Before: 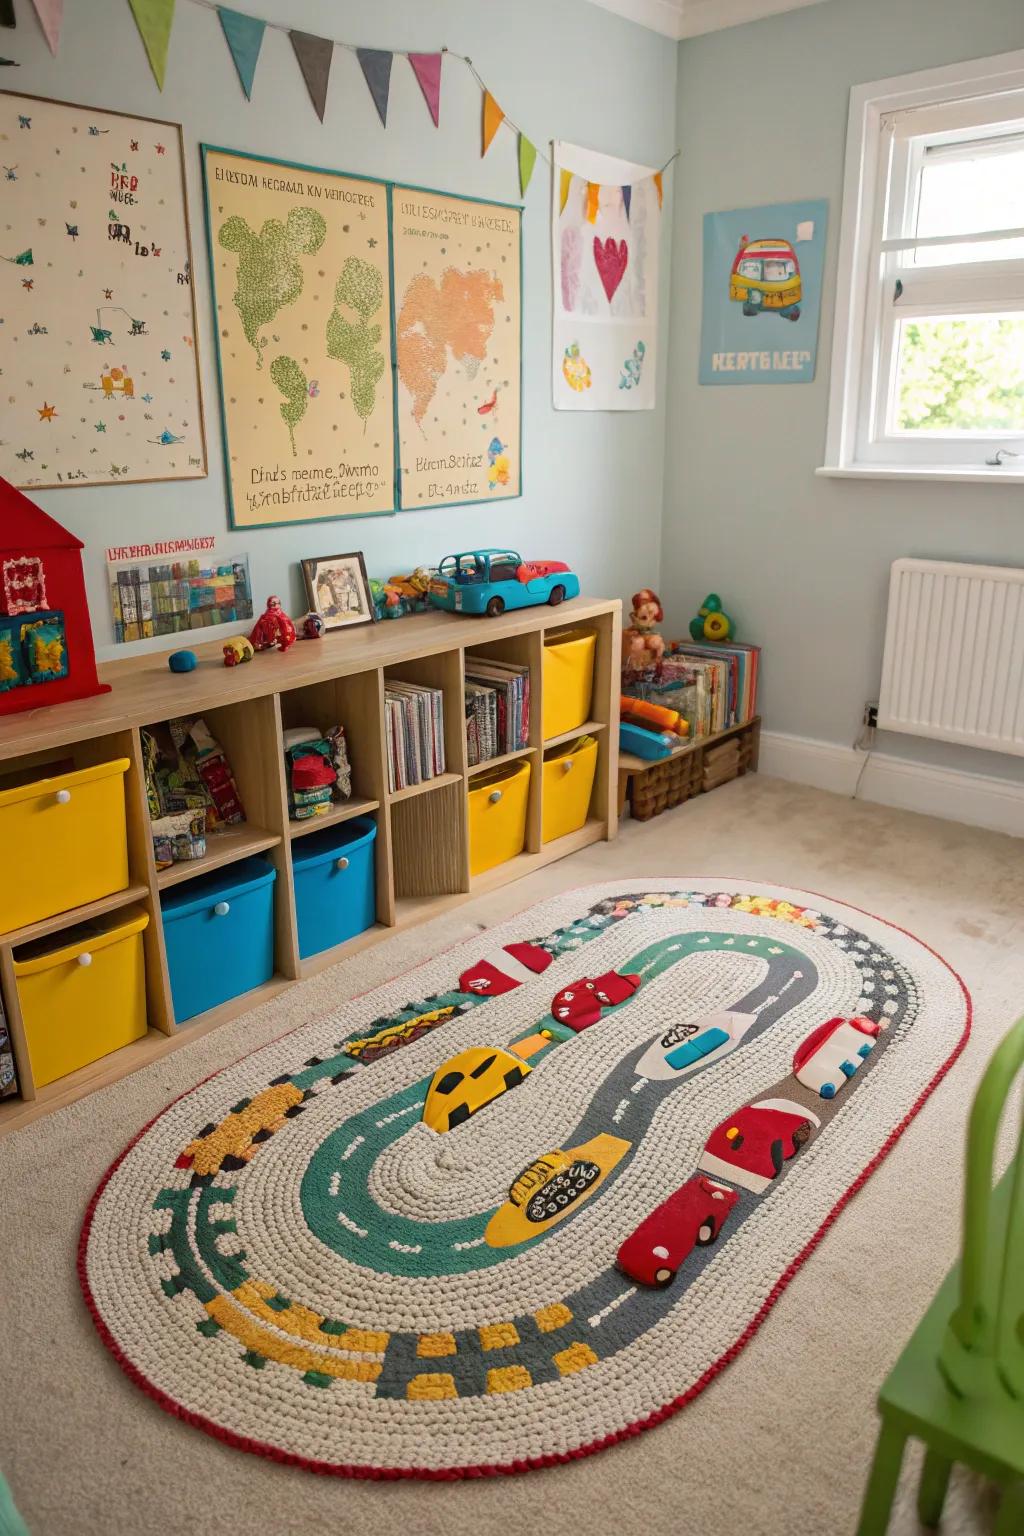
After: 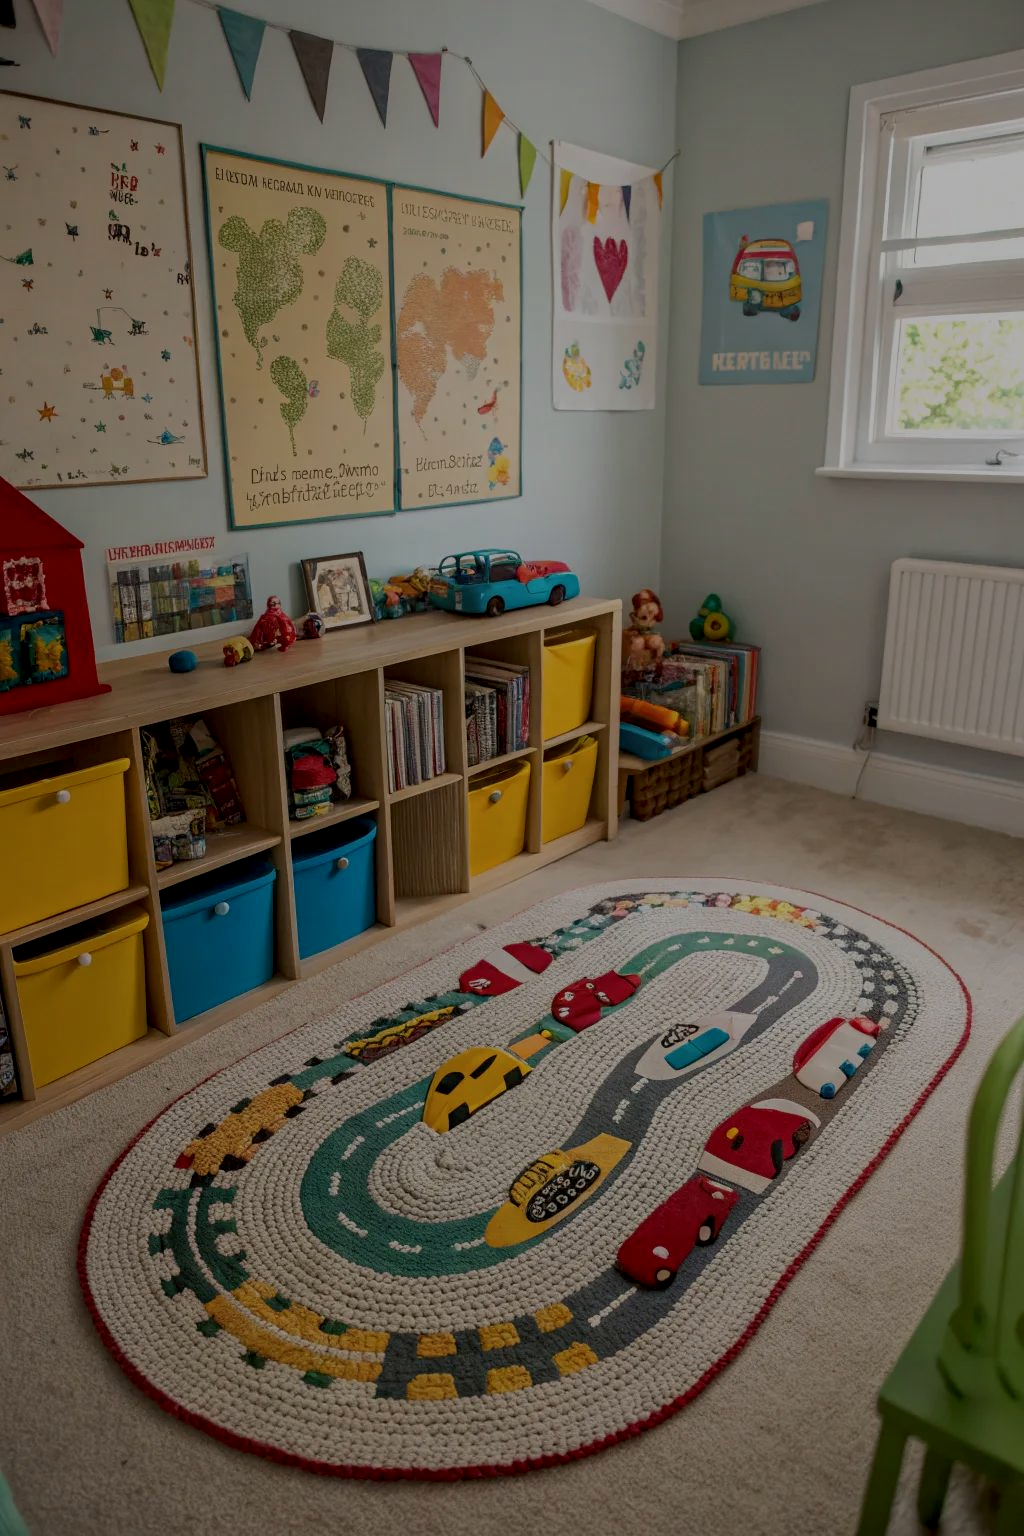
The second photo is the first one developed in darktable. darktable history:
base curve: curves: ch0 [(0, 0) (0.283, 0.295) (1, 1)], preserve colors none
local contrast: on, module defaults
exposure: exposure -1.424 EV, compensate exposure bias true, compensate highlight preservation false
